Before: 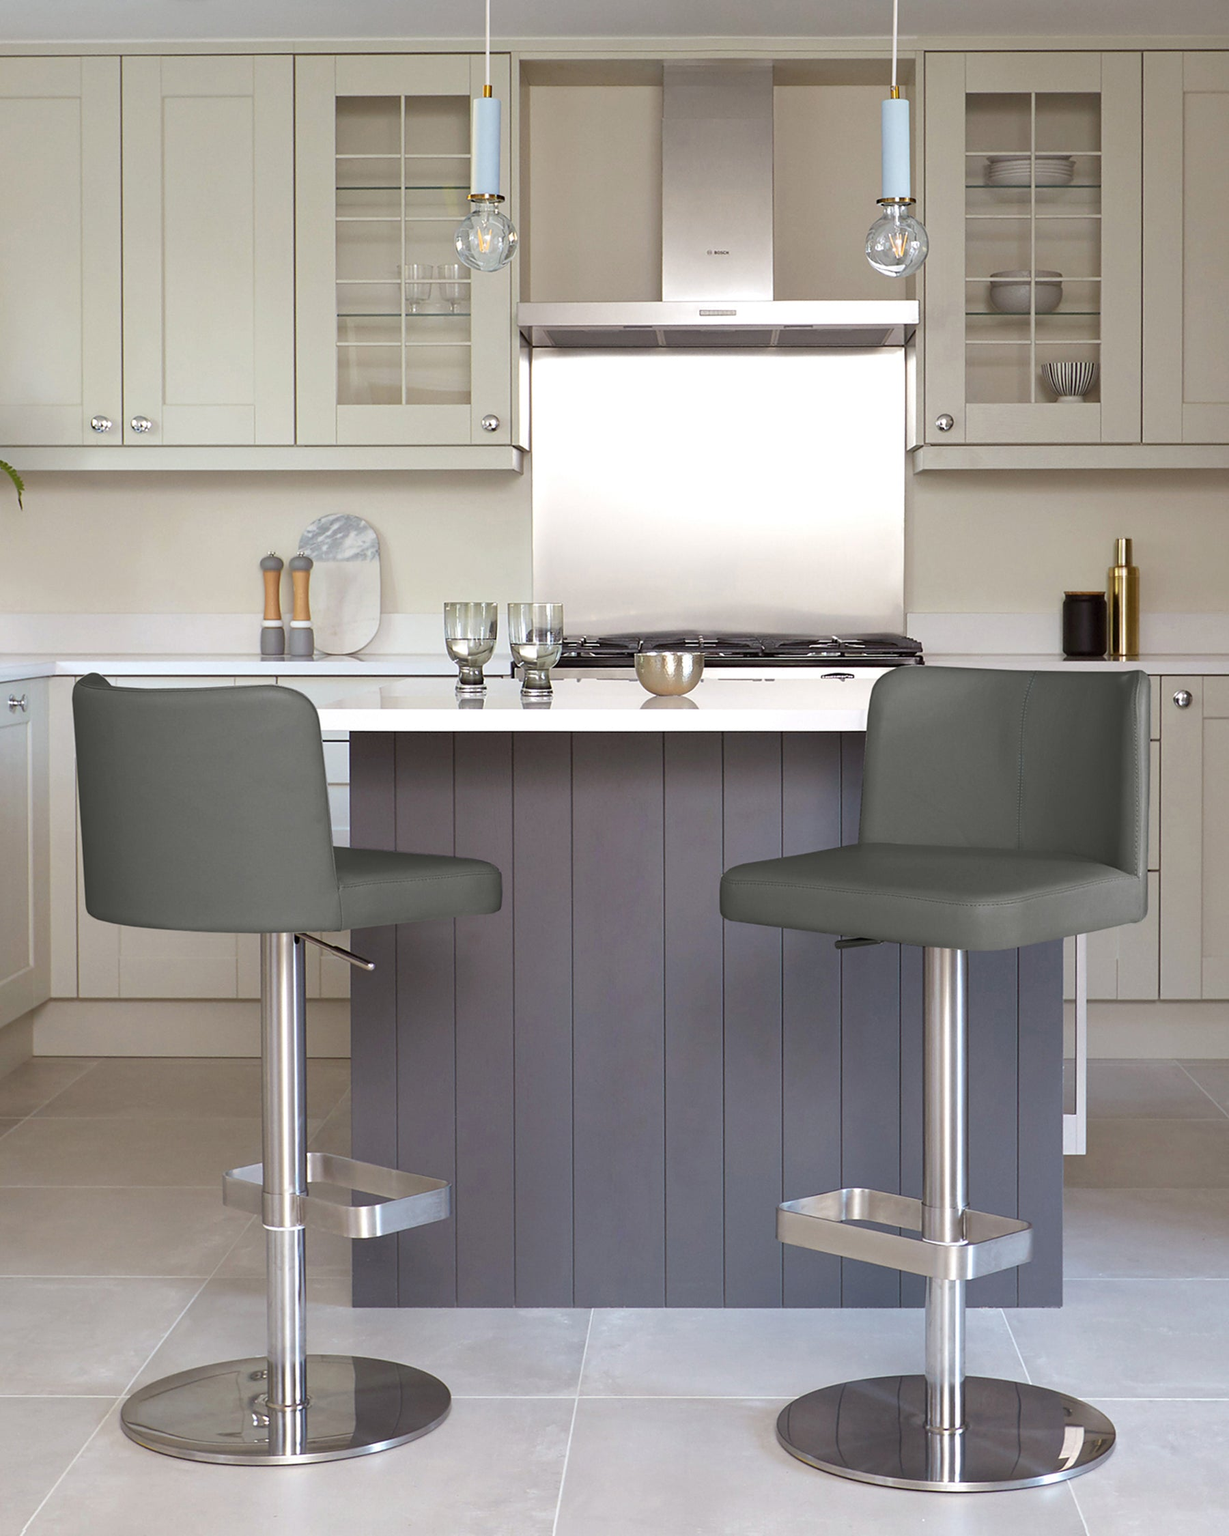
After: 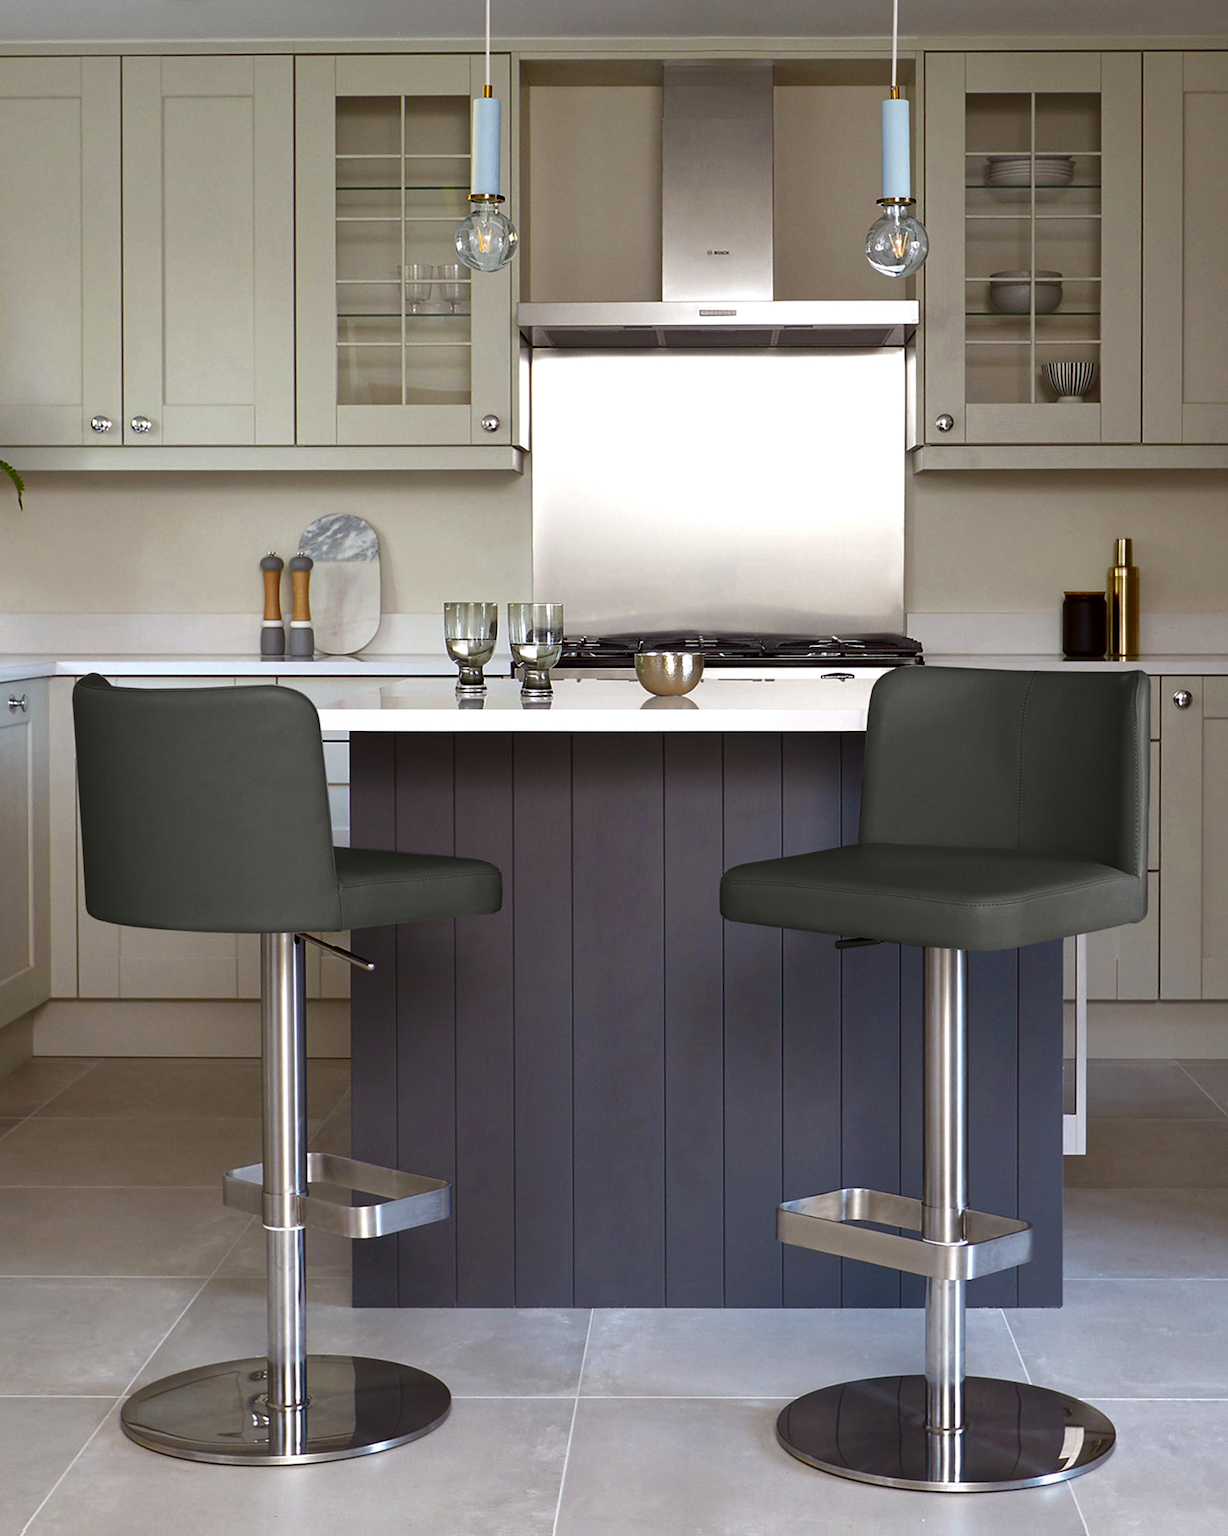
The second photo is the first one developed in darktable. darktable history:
contrast brightness saturation: brightness -0.246, saturation 0.199
color zones: curves: ch0 [(0.068, 0.464) (0.25, 0.5) (0.48, 0.508) (0.75, 0.536) (0.886, 0.476) (0.967, 0.456)]; ch1 [(0.066, 0.456) (0.25, 0.5) (0.616, 0.508) (0.746, 0.56) (0.934, 0.444)]
local contrast: mode bilateral grid, contrast 99, coarseness 100, detail 108%, midtone range 0.2
